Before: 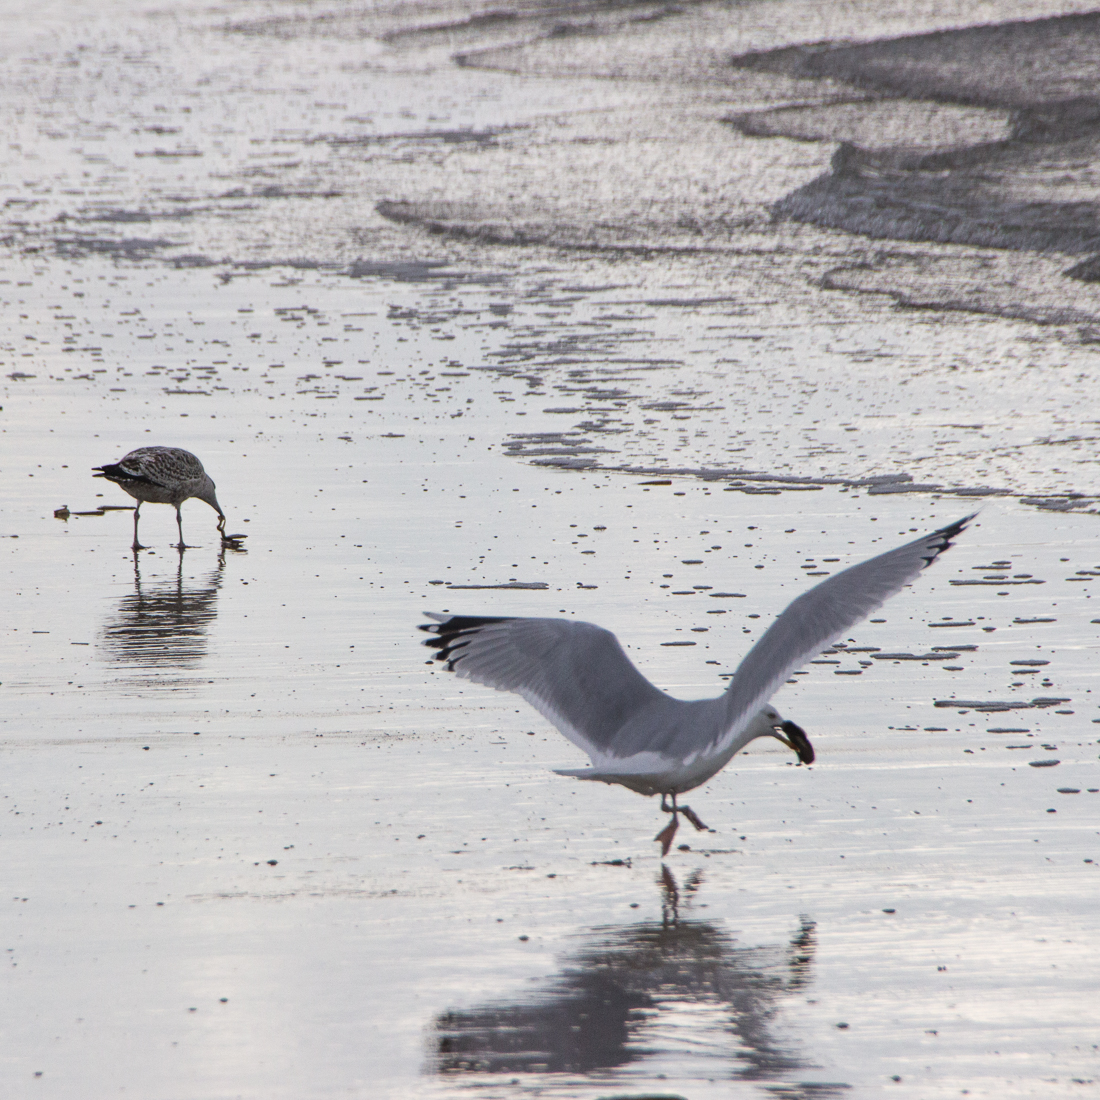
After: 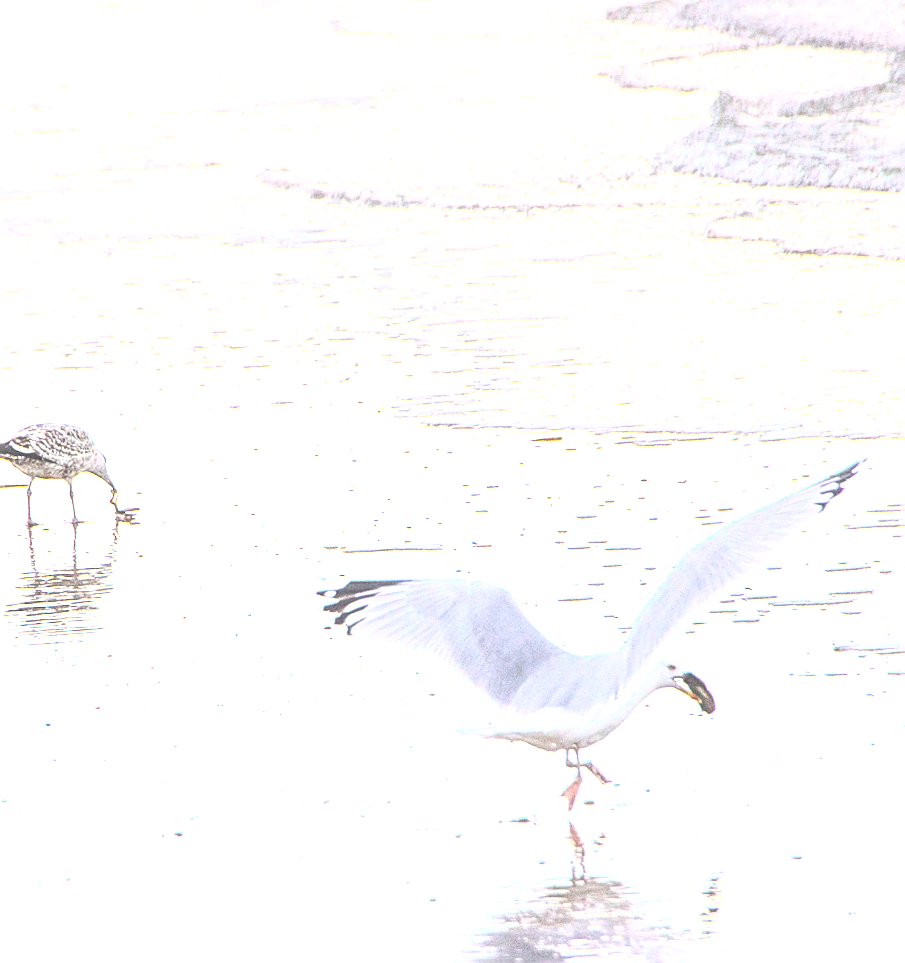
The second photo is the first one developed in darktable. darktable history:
exposure: exposure 2.207 EV, compensate highlight preservation false
crop: left 11.225%, top 5.381%, right 9.565%, bottom 10.314%
sharpen: on, module defaults
color balance rgb: perceptual saturation grading › global saturation 30%, global vibrance 20%
rgb curve: curves: ch0 [(0, 0) (0.136, 0.078) (0.262, 0.245) (0.414, 0.42) (1, 1)], compensate middle gray true, preserve colors basic power
contrast brightness saturation: contrast 0.43, brightness 0.56, saturation -0.19
local contrast: highlights 66%, shadows 33%, detail 166%, midtone range 0.2
rotate and perspective: rotation -2.29°, automatic cropping off
